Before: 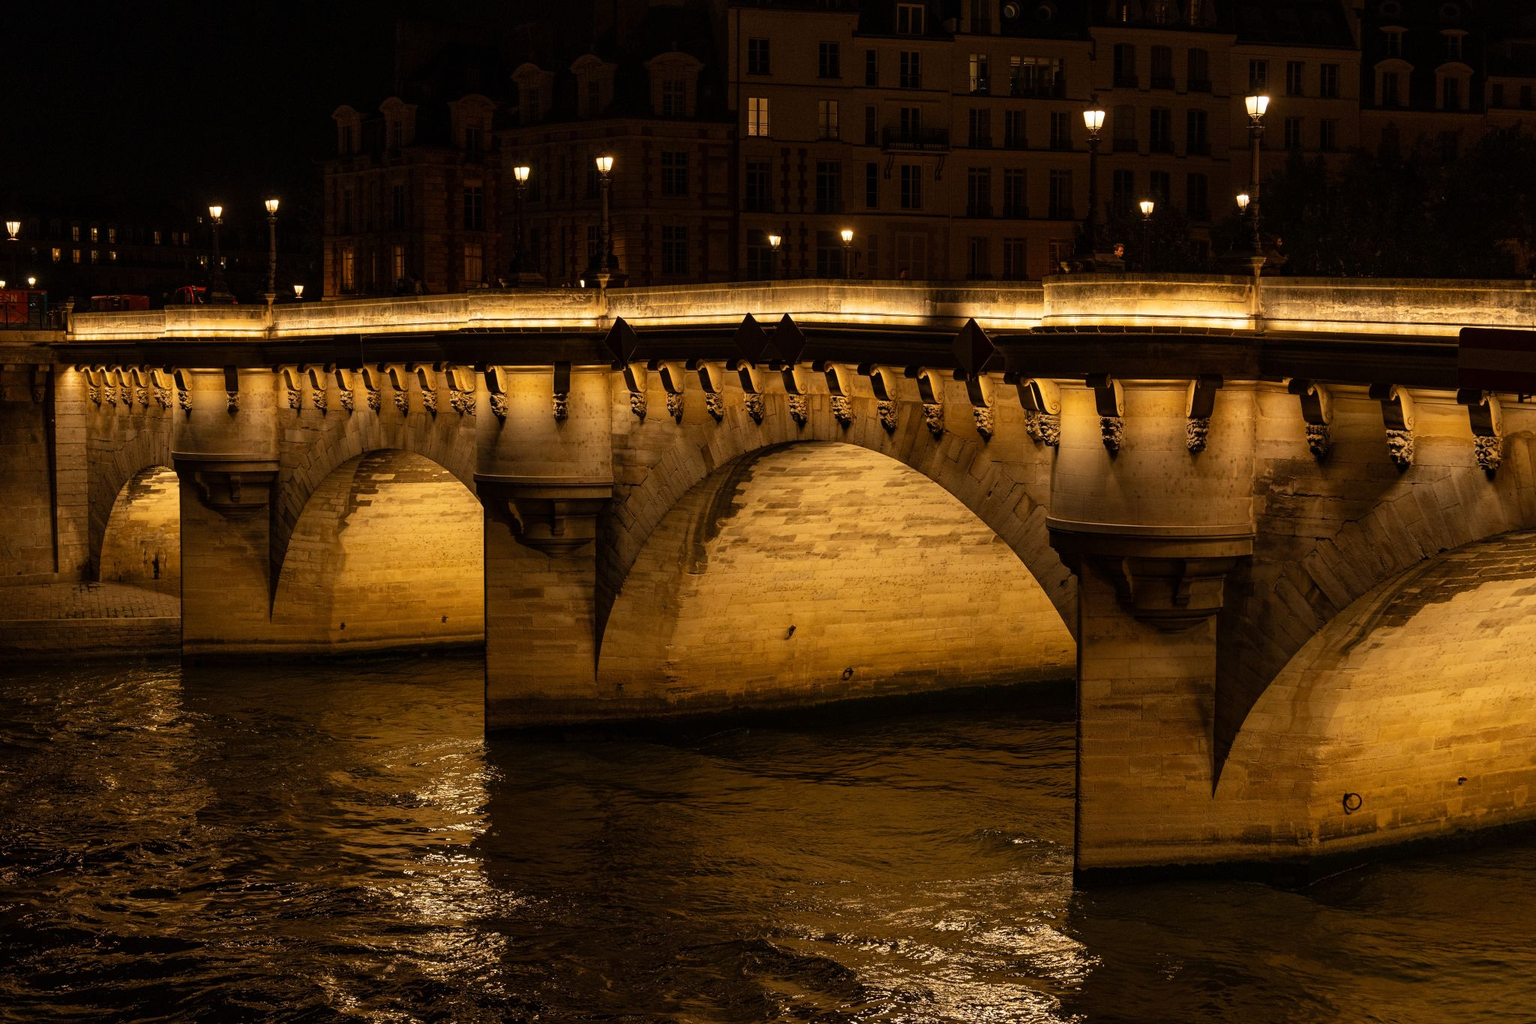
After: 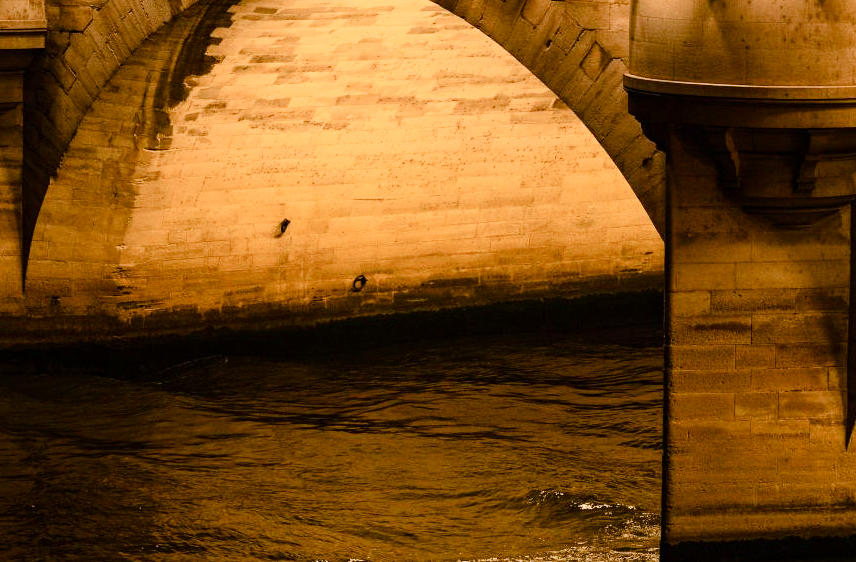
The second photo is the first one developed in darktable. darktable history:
tone equalizer: -7 EV 0.144 EV, -6 EV 0.589 EV, -5 EV 1.19 EV, -4 EV 1.33 EV, -3 EV 1.18 EV, -2 EV 0.6 EV, -1 EV 0.158 EV, edges refinement/feathering 500, mask exposure compensation -1.57 EV, preserve details no
crop: left 37.689%, top 45.104%, right 20.513%, bottom 13.72%
color balance rgb: highlights gain › chroma 0.14%, highlights gain › hue 330.69°, linear chroma grading › shadows -8.643%, linear chroma grading › global chroma 9.874%, perceptual saturation grading › global saturation 20%, perceptual saturation grading › highlights -50.606%, perceptual saturation grading › shadows 30.589%
